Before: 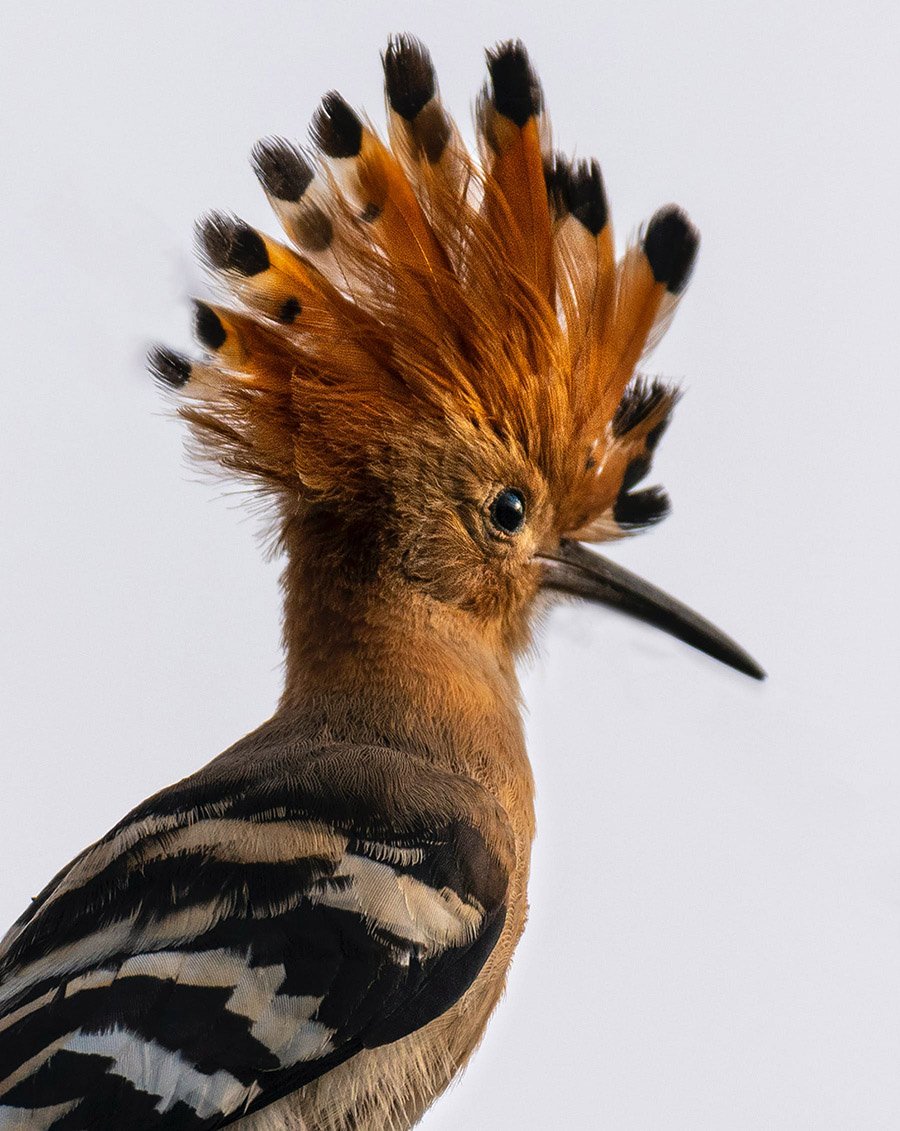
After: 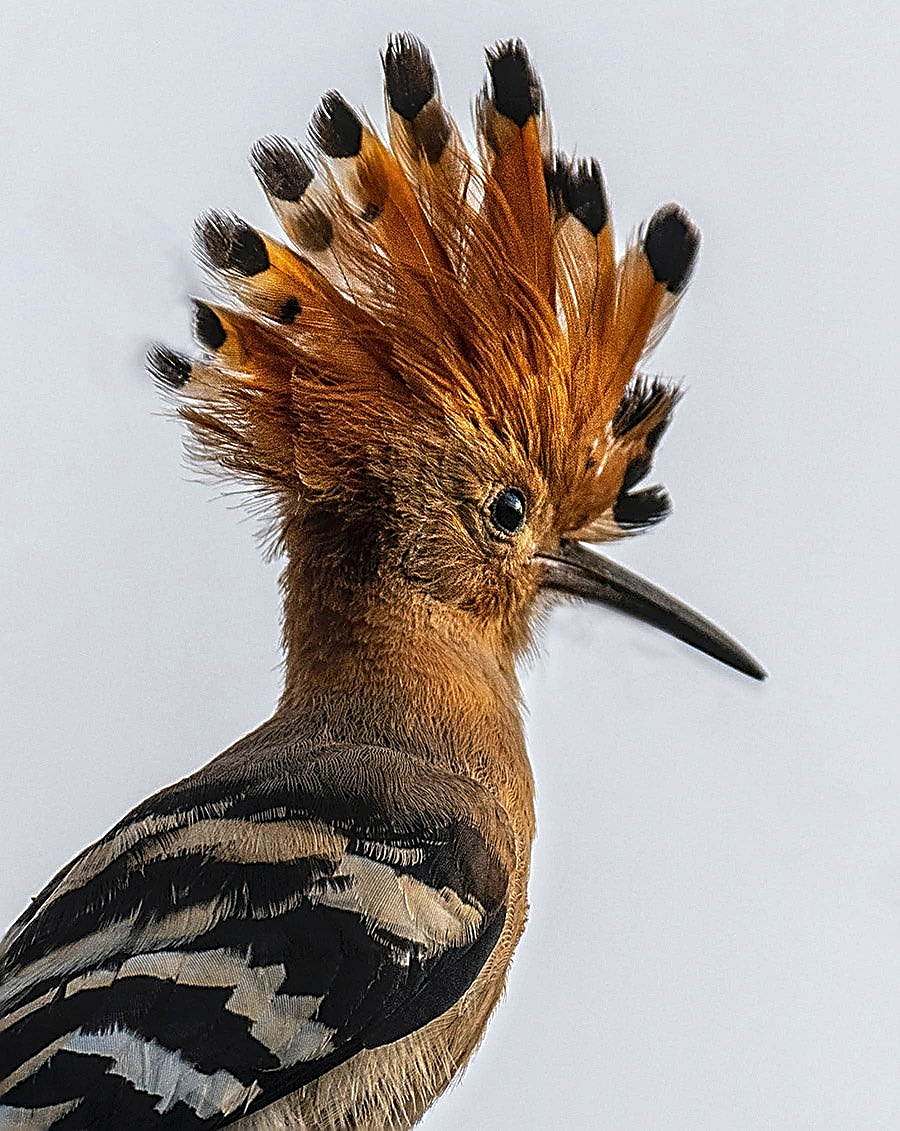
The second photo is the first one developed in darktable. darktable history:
white balance: red 0.978, blue 0.999
sharpen: amount 1.861
local contrast: on, module defaults
